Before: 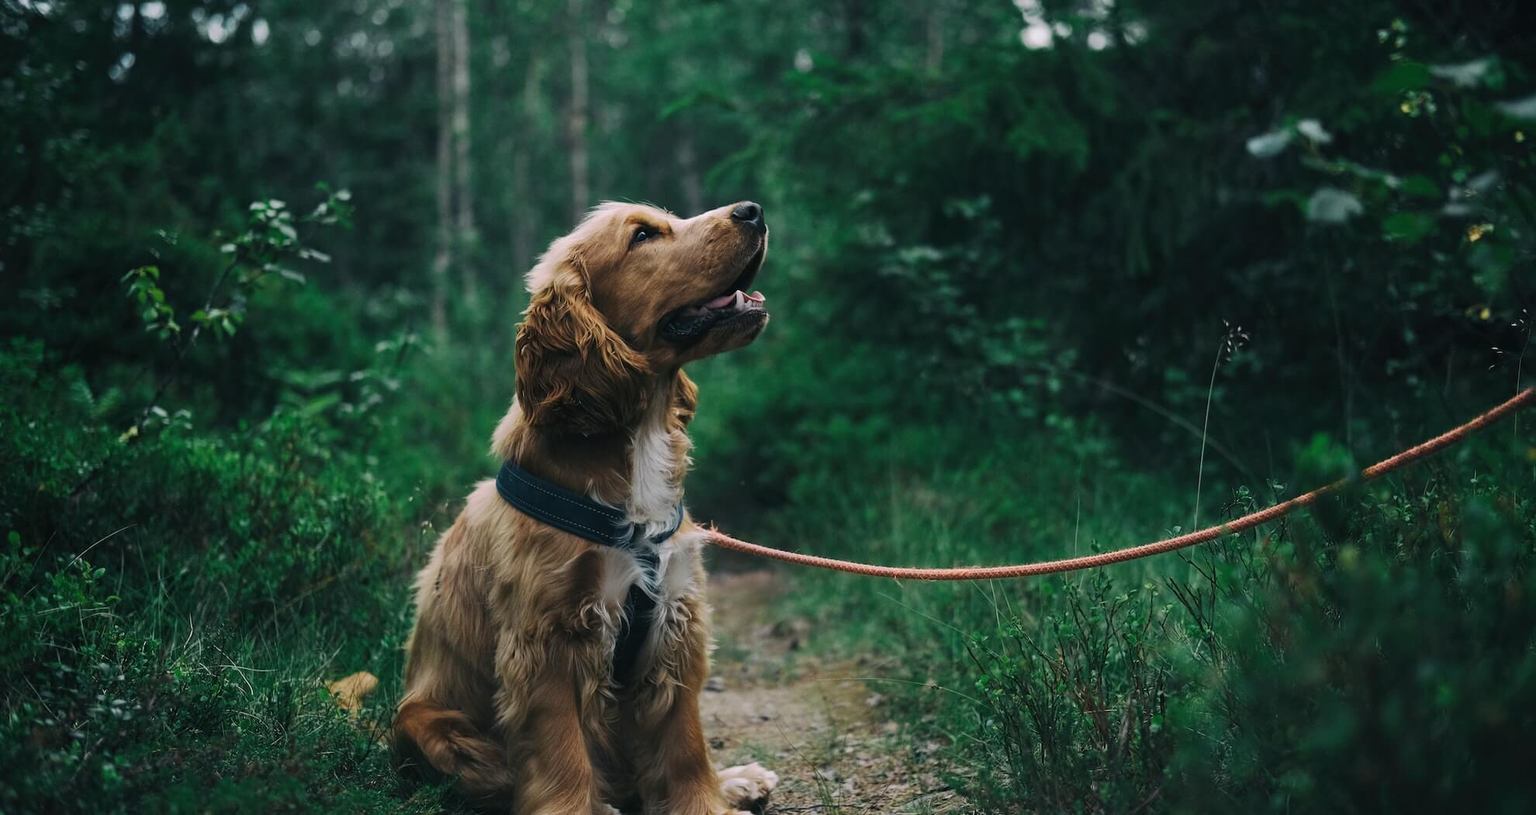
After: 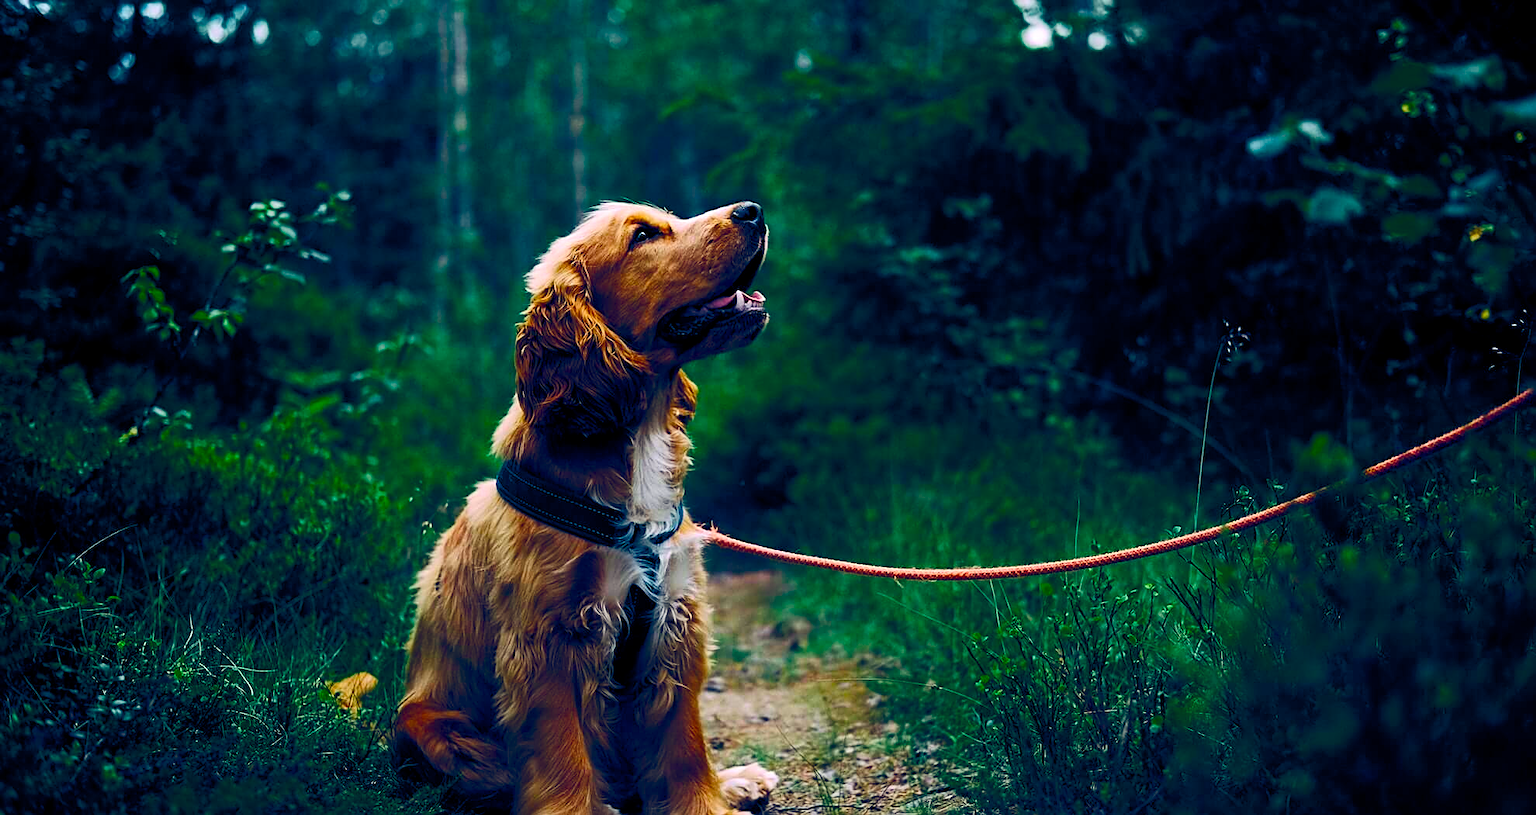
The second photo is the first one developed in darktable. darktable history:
color balance rgb: global offset › luminance -0.299%, global offset › chroma 0.312%, global offset › hue 261.33°, linear chroma grading › global chroma 12.677%, perceptual saturation grading › global saturation 20%, perceptual saturation grading › highlights -25.186%, perceptual saturation grading › shadows 50.144%, global vibrance 42.998%
contrast brightness saturation: contrast 0.172, saturation 0.299
tone equalizer: -8 EV -0.388 EV, -7 EV -0.378 EV, -6 EV -0.338 EV, -5 EV -0.215 EV, -3 EV 0.205 EV, -2 EV 0.332 EV, -1 EV 0.411 EV, +0 EV 0.446 EV, edges refinement/feathering 500, mask exposure compensation -1.57 EV, preserve details guided filter
sharpen: on, module defaults
